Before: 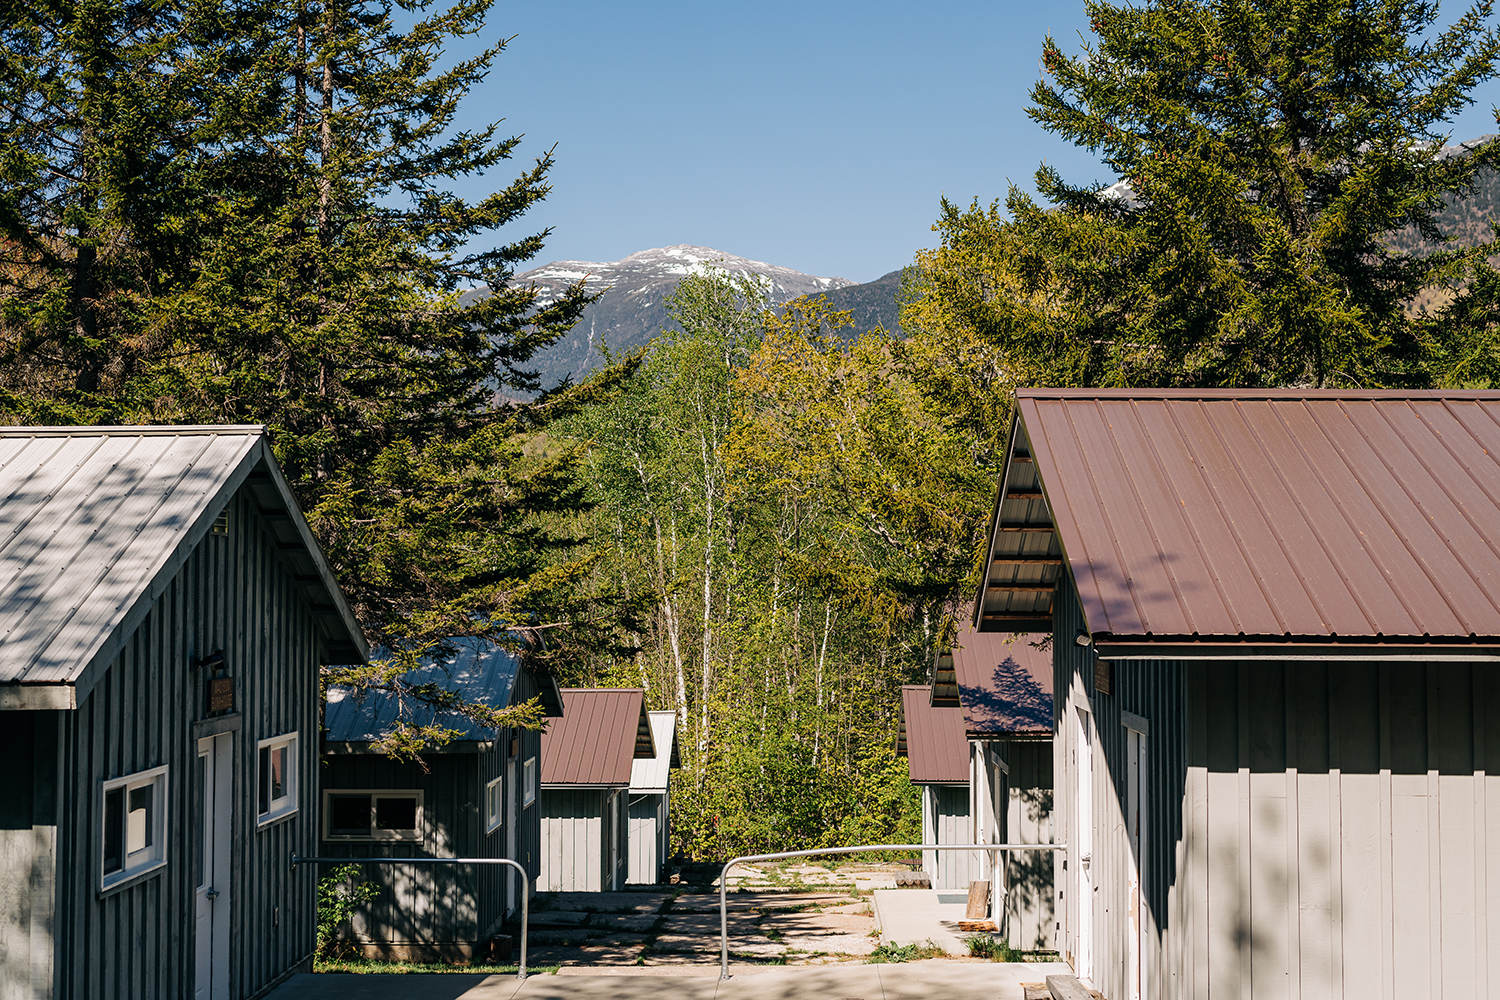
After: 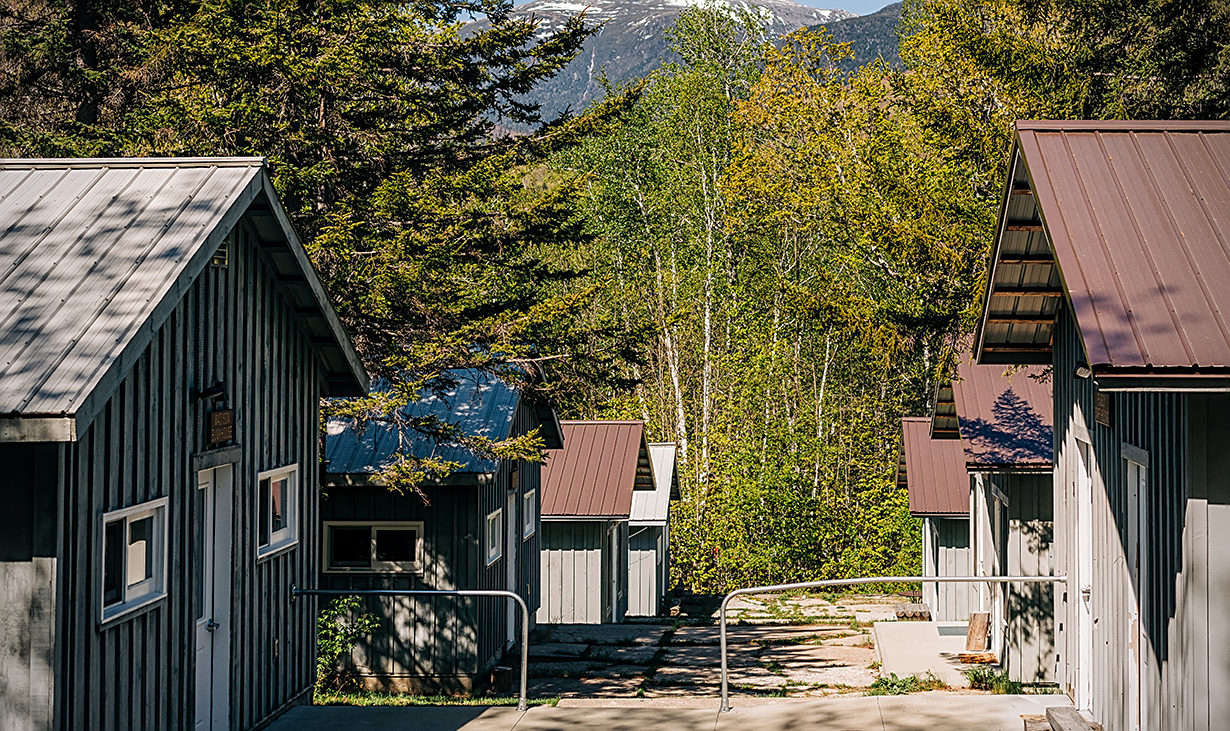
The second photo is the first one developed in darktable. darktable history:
vignetting: on, module defaults
color correction: highlights b* 0.044, saturation 1.15
sharpen: on, module defaults
local contrast: on, module defaults
crop: top 26.862%, right 17.95%
